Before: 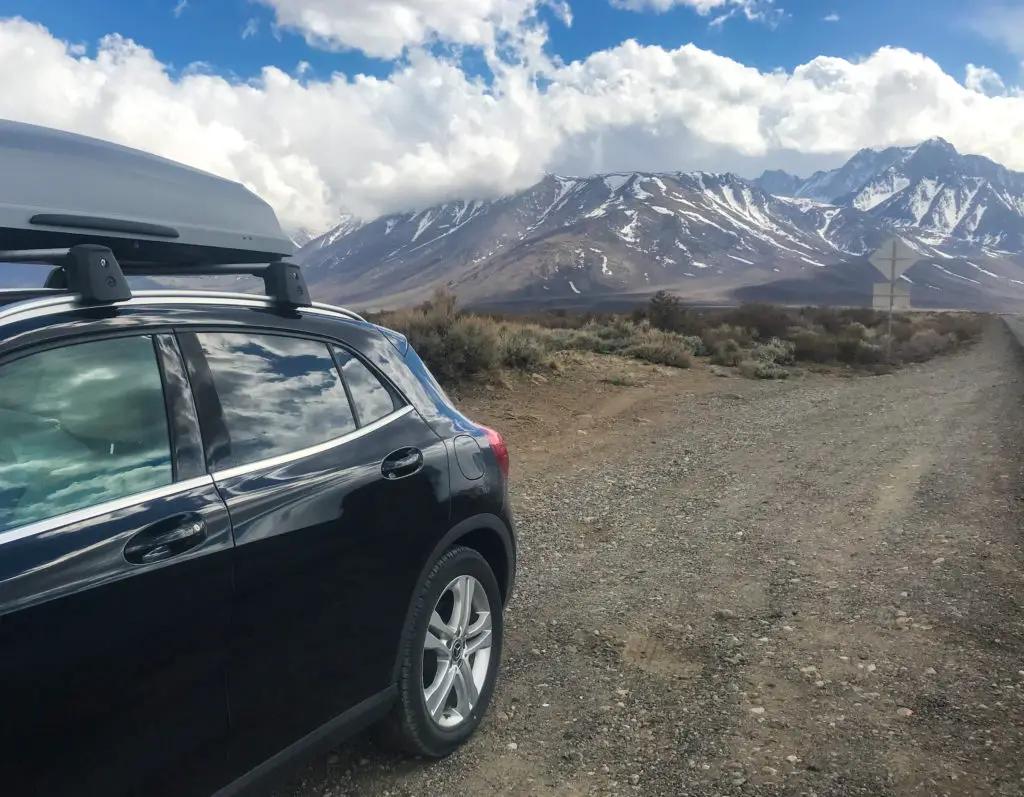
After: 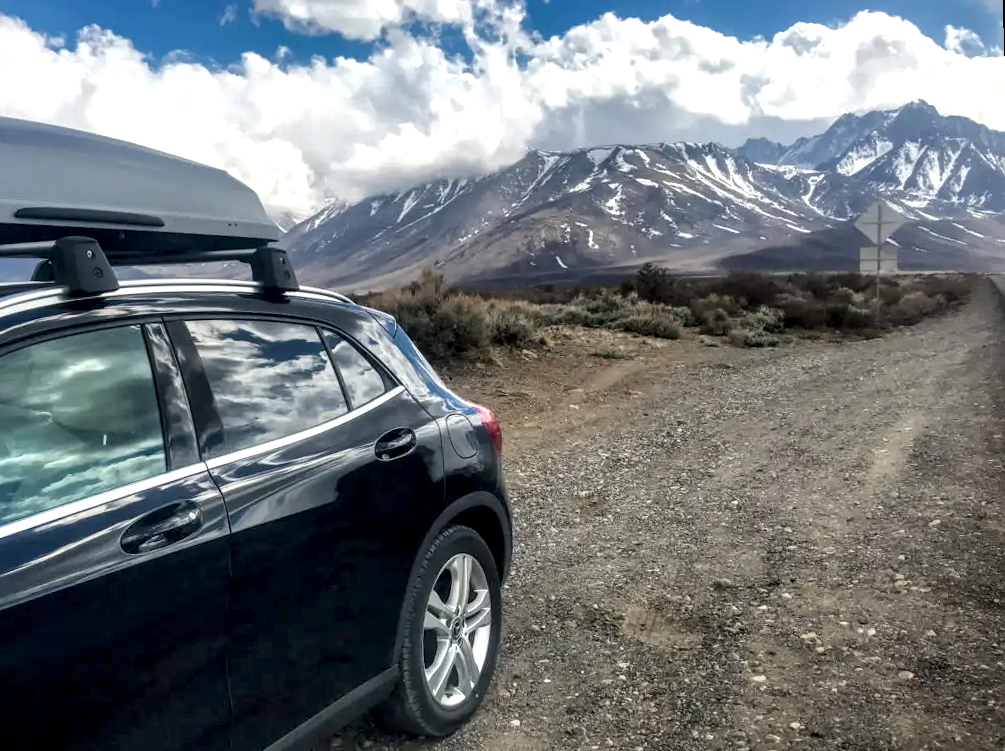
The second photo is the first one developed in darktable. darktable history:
local contrast: highlights 80%, shadows 57%, detail 175%, midtone range 0.602
rotate and perspective: rotation -2°, crop left 0.022, crop right 0.978, crop top 0.049, crop bottom 0.951
color balance: contrast -0.5%
shadows and highlights: on, module defaults
